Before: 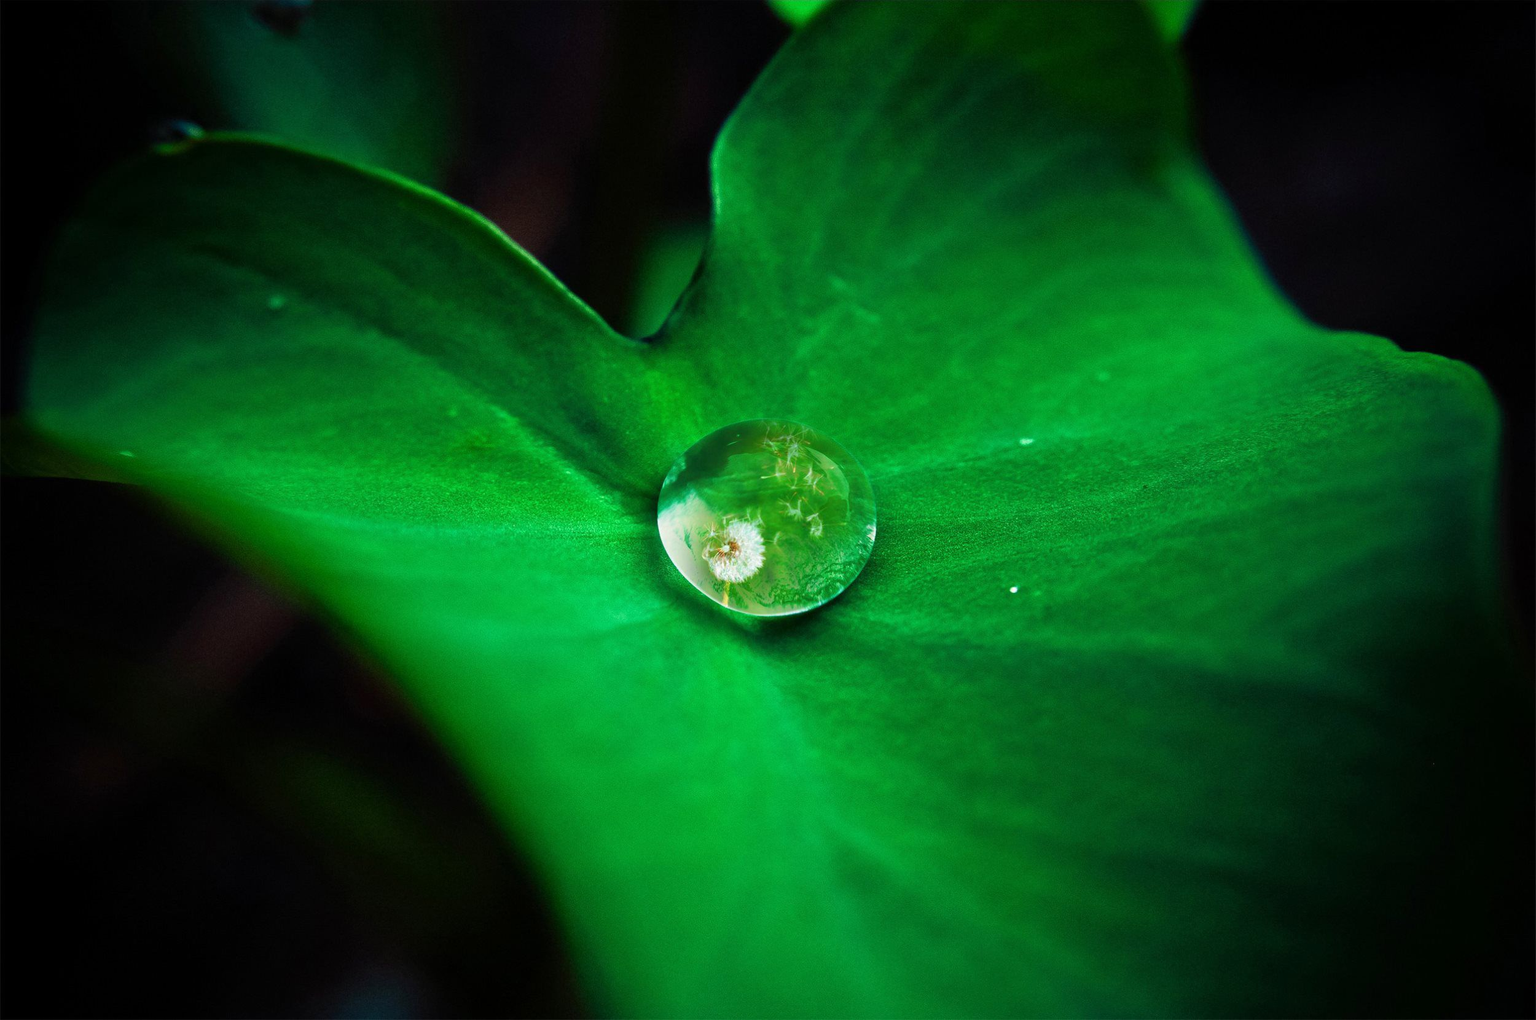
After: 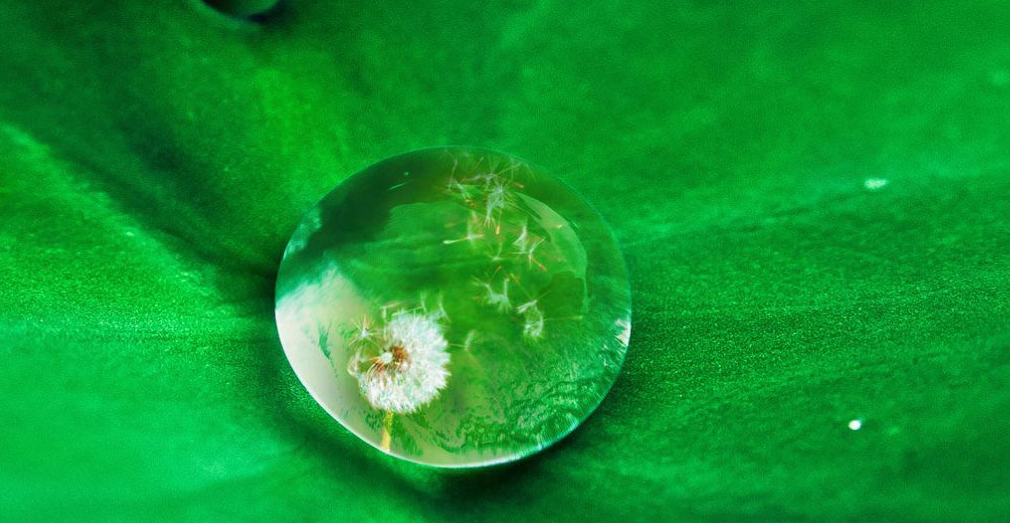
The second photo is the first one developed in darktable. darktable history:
crop: left 31.827%, top 32.237%, right 27.754%, bottom 36.232%
